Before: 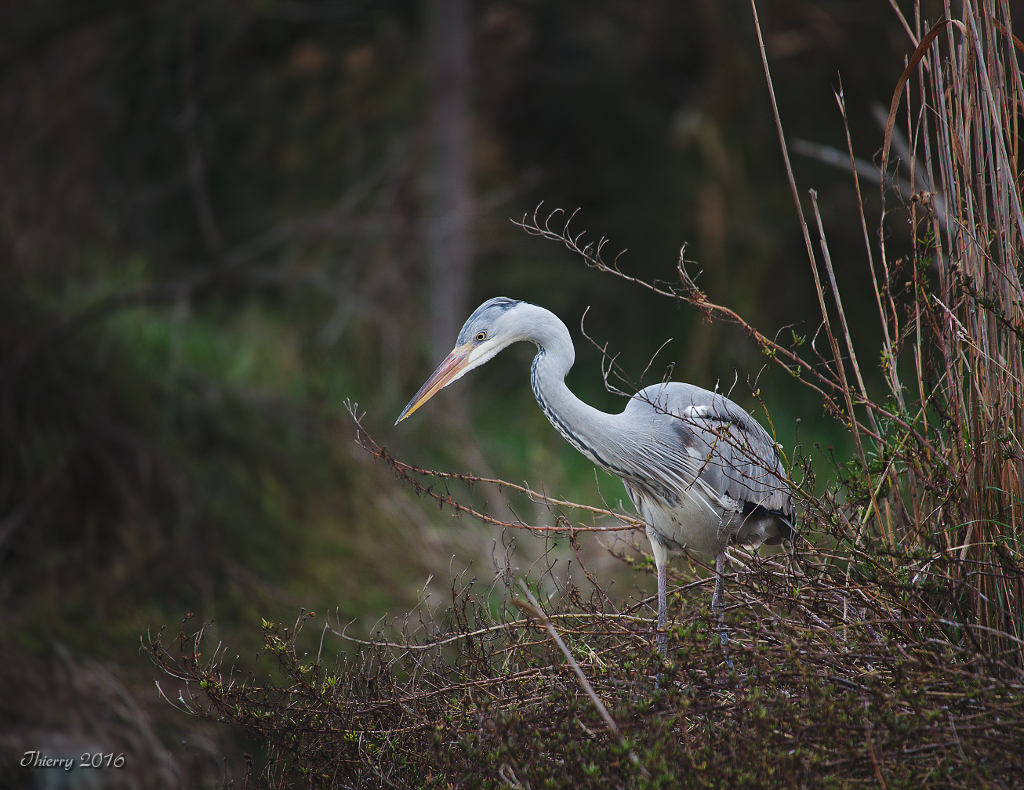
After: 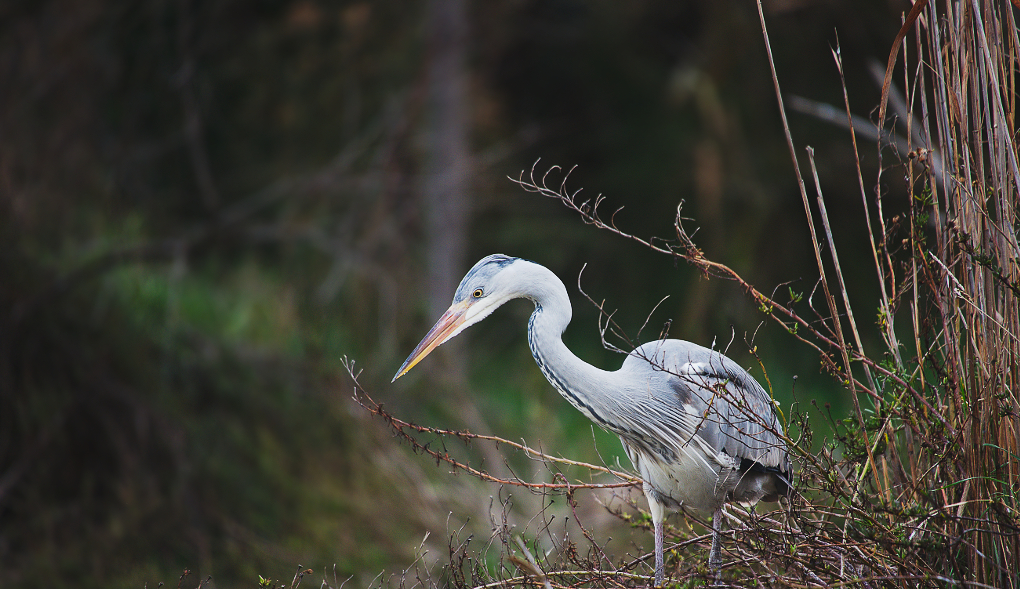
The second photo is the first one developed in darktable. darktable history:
tone curve: curves: ch0 [(0, 0.013) (0.104, 0.103) (0.258, 0.267) (0.448, 0.487) (0.709, 0.794) (0.895, 0.915) (0.994, 0.971)]; ch1 [(0, 0) (0.335, 0.298) (0.446, 0.413) (0.488, 0.484) (0.515, 0.508) (0.584, 0.623) (0.635, 0.661) (1, 1)]; ch2 [(0, 0) (0.314, 0.306) (0.436, 0.447) (0.502, 0.503) (0.538, 0.541) (0.568, 0.603) (0.641, 0.635) (0.717, 0.701) (1, 1)], preserve colors none
crop: left 0.374%, top 5.531%, bottom 19.861%
